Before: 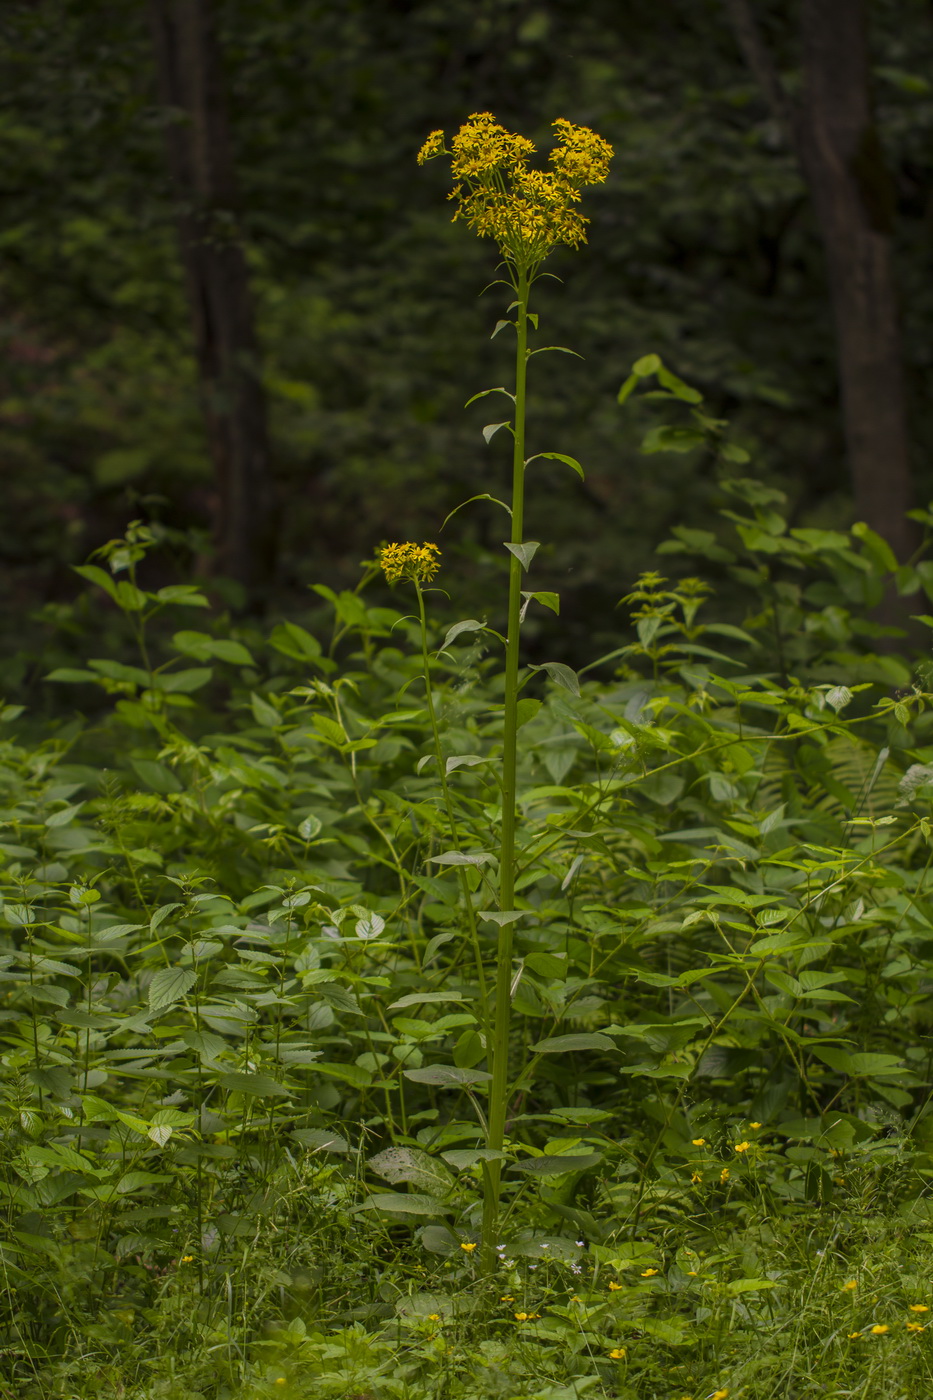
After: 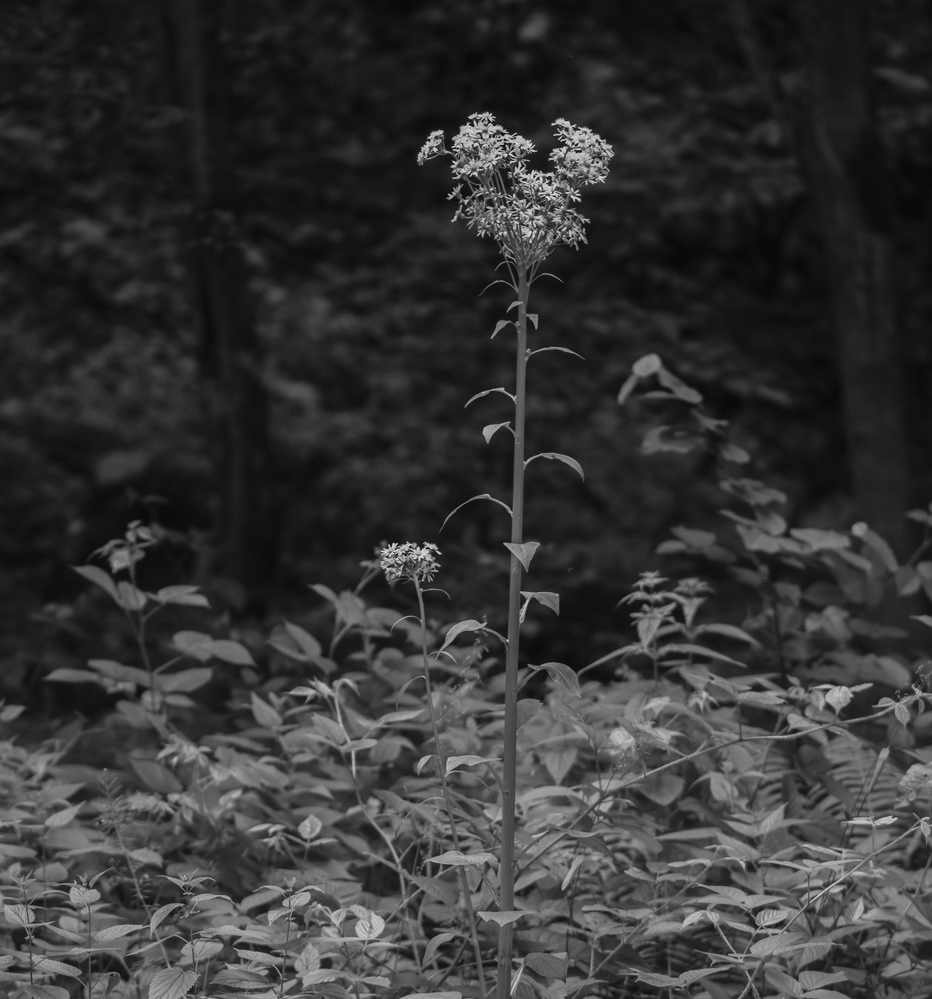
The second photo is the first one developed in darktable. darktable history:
crop: bottom 28.576%
tone curve: curves: ch0 [(0, 0.025) (0.15, 0.143) (0.452, 0.486) (0.751, 0.788) (1, 0.961)]; ch1 [(0, 0) (0.416, 0.4) (0.476, 0.469) (0.497, 0.494) (0.546, 0.571) (0.566, 0.607) (0.62, 0.657) (1, 1)]; ch2 [(0, 0) (0.386, 0.397) (0.505, 0.498) (0.547, 0.546) (0.579, 0.58) (1, 1)], color space Lab, independent channels, preserve colors none
monochrome: on, module defaults
